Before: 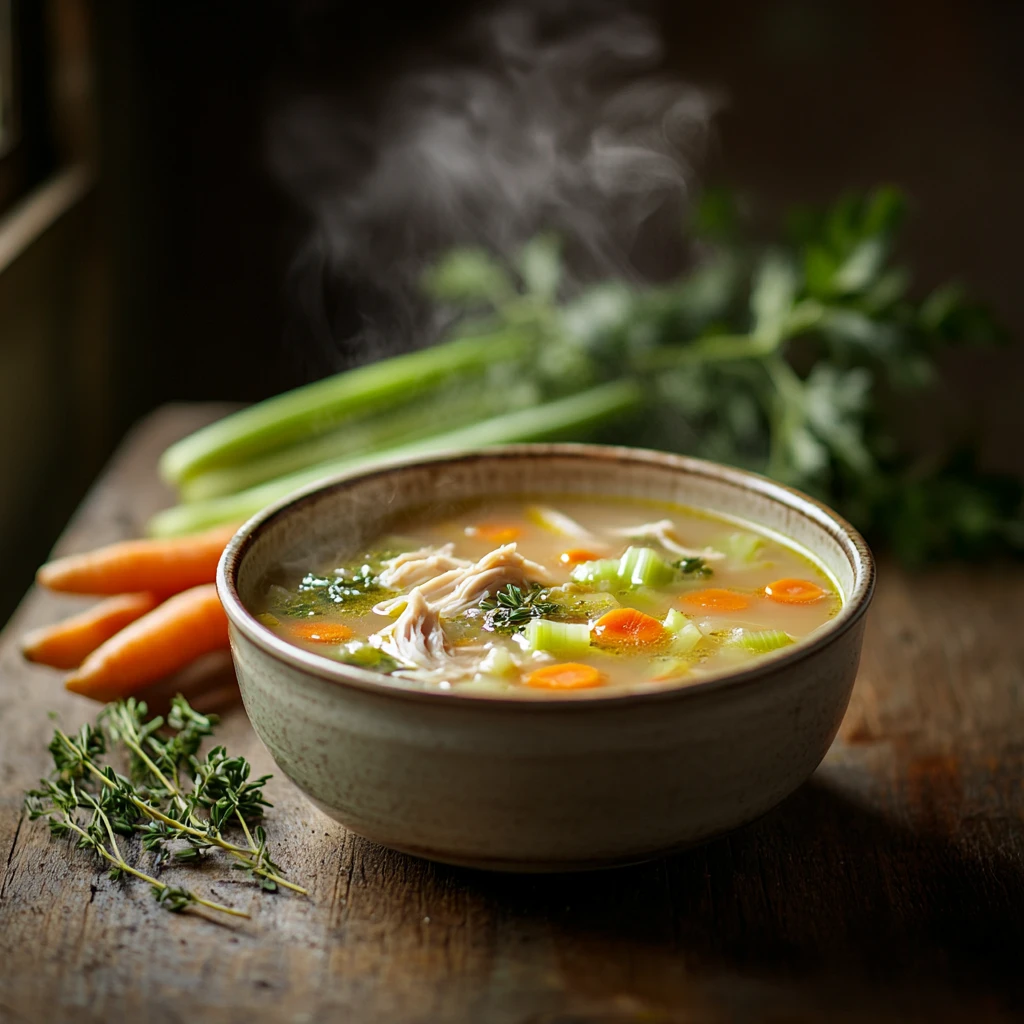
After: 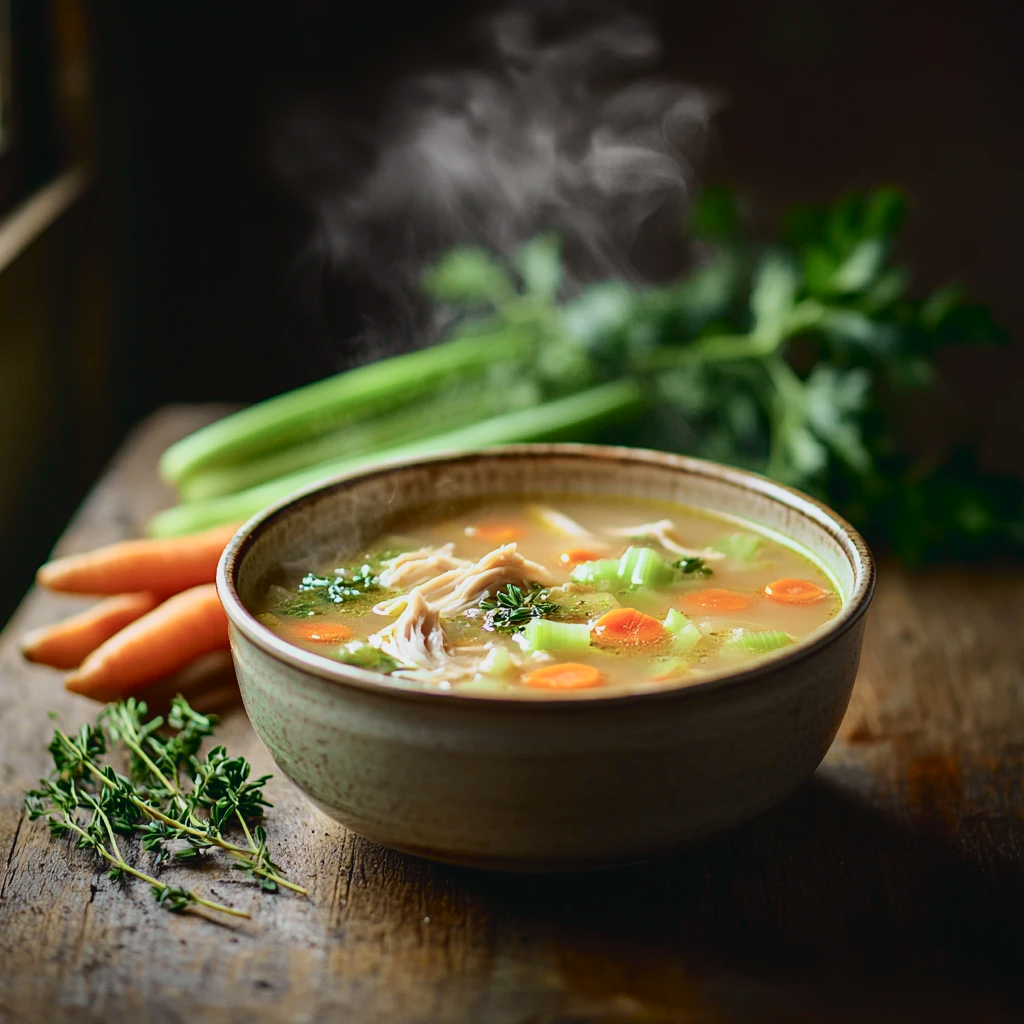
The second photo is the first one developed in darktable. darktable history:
tone equalizer: mask exposure compensation -0.504 EV
exposure: black level correction 0, compensate exposure bias true, compensate highlight preservation false
tone curve: curves: ch0 [(0, 0.029) (0.099, 0.082) (0.264, 0.253) (0.447, 0.481) (0.678, 0.721) (0.828, 0.857) (0.992, 0.94)]; ch1 [(0, 0) (0.311, 0.266) (0.411, 0.374) (0.481, 0.458) (0.501, 0.499) (0.514, 0.512) (0.575, 0.577) (0.643, 0.648) (0.682, 0.674) (0.802, 0.812) (1, 1)]; ch2 [(0, 0) (0.259, 0.207) (0.323, 0.311) (0.376, 0.353) (0.463, 0.456) (0.498, 0.498) (0.524, 0.512) (0.574, 0.582) (0.648, 0.653) (0.768, 0.728) (1, 1)], color space Lab, independent channels, preserve colors none
